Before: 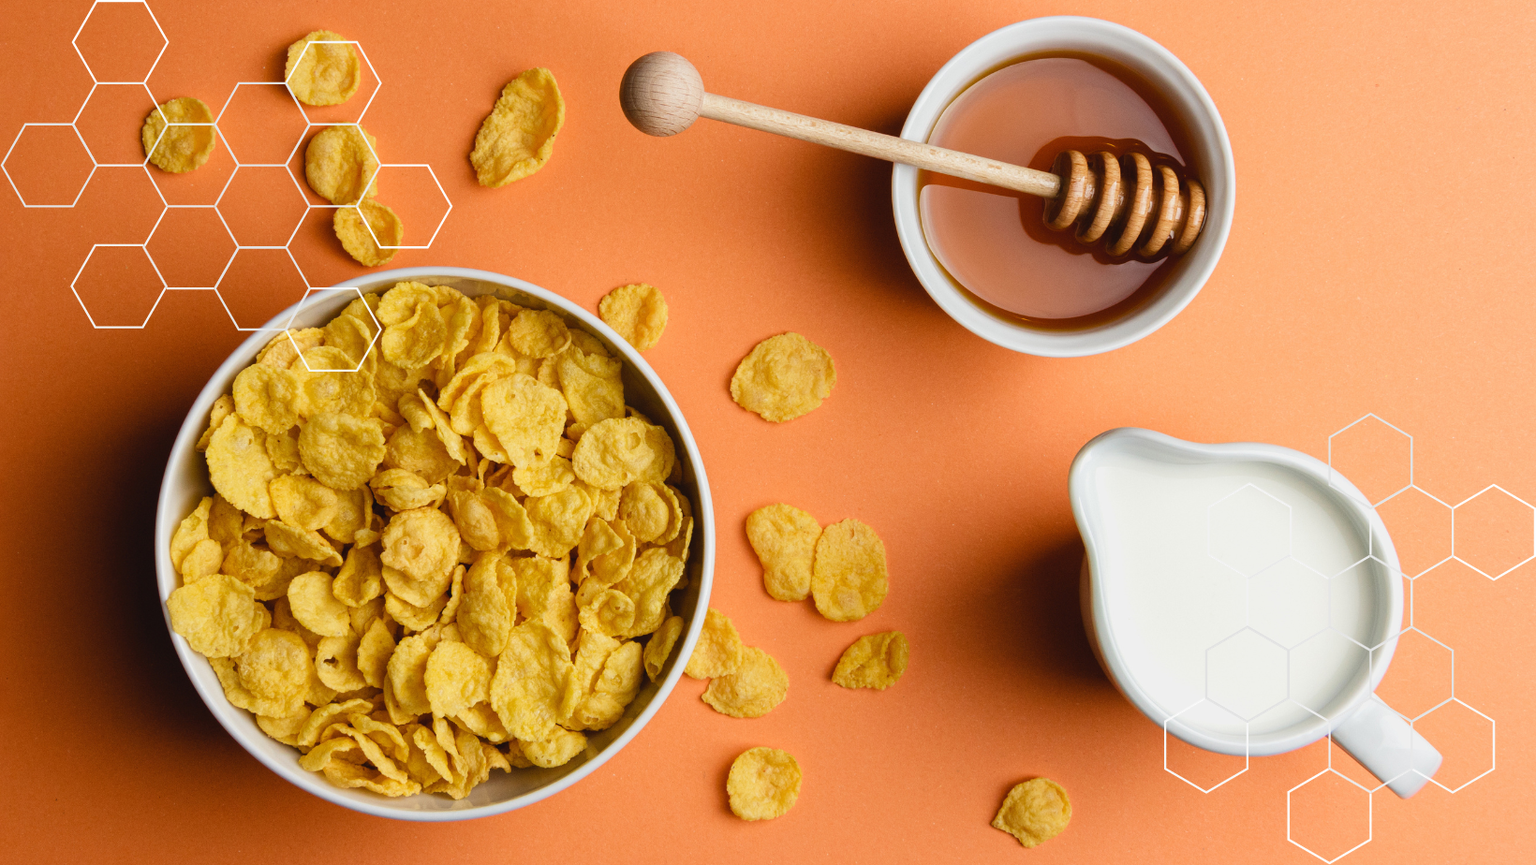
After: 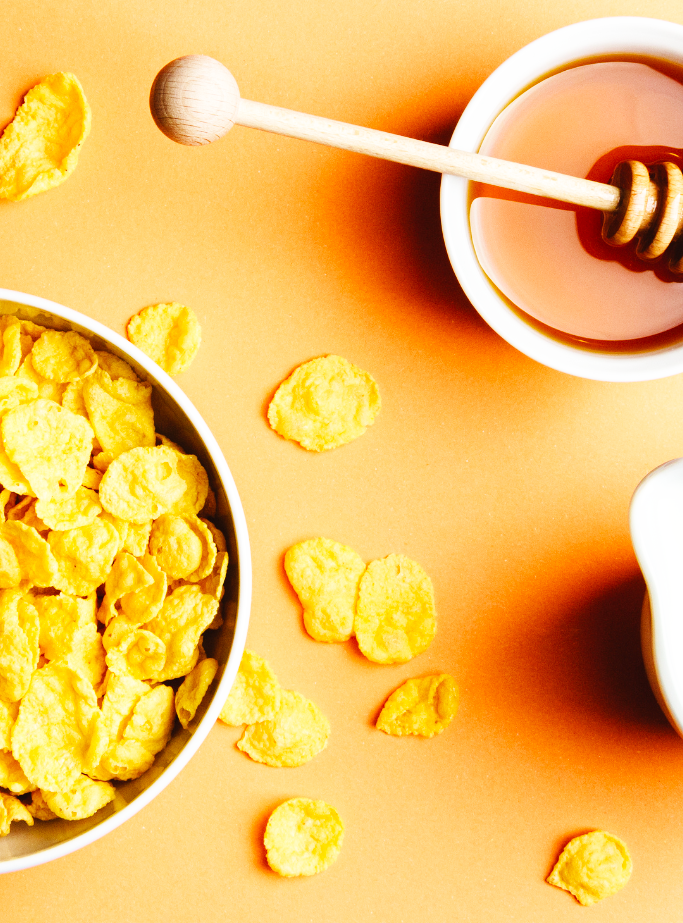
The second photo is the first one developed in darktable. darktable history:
crop: left 31.229%, right 27.105%
base curve: curves: ch0 [(0, 0.003) (0.001, 0.002) (0.006, 0.004) (0.02, 0.022) (0.048, 0.086) (0.094, 0.234) (0.162, 0.431) (0.258, 0.629) (0.385, 0.8) (0.548, 0.918) (0.751, 0.988) (1, 1)], preserve colors none
